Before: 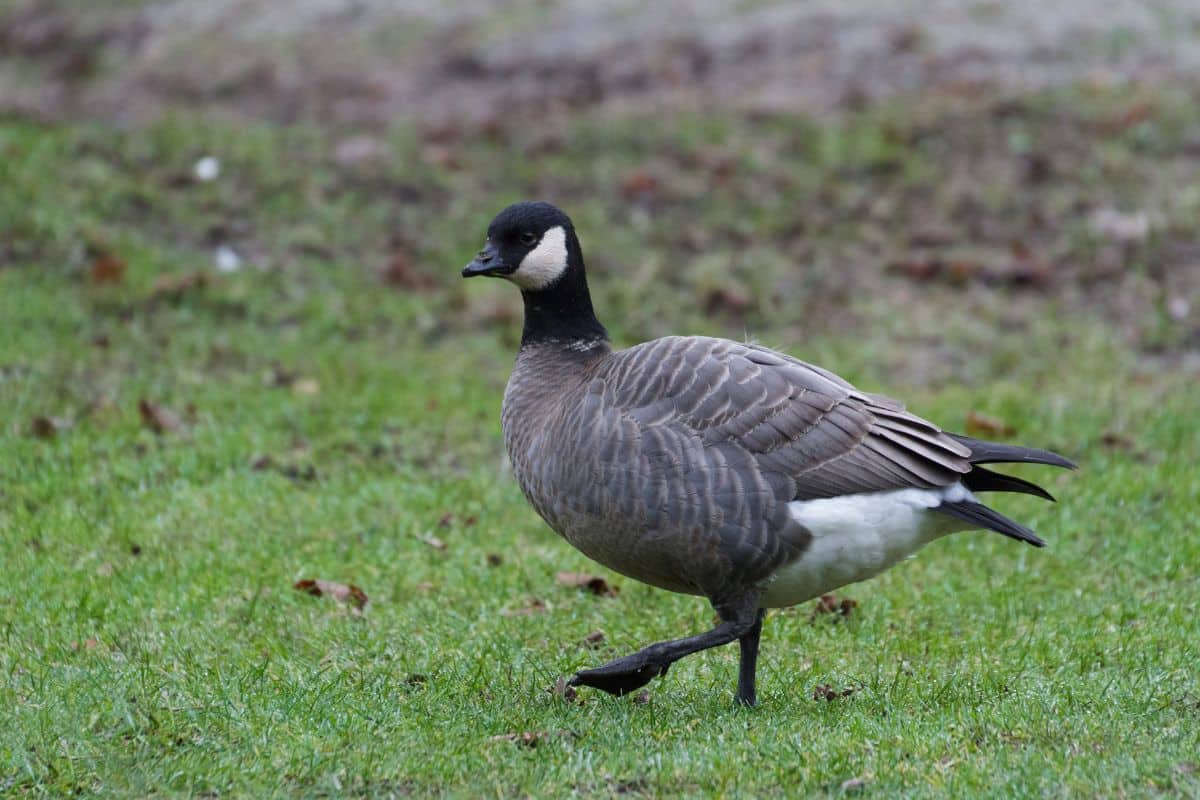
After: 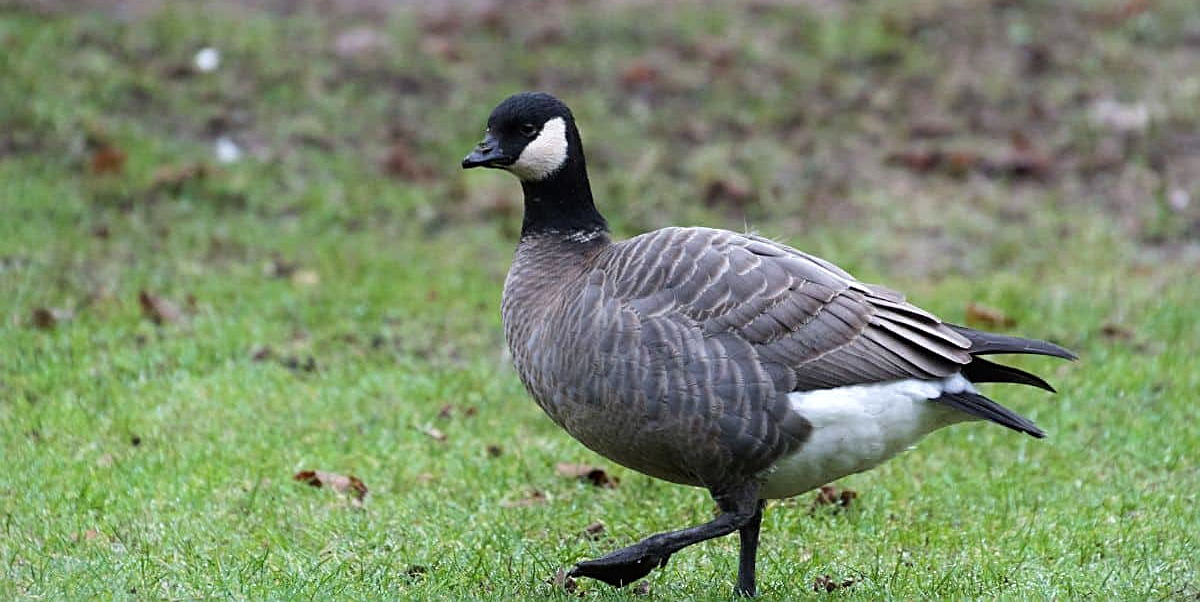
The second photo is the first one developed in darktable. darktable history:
shadows and highlights: highlights 72.46, soften with gaussian
vignetting: fall-off start 91.55%, brightness -0.185, saturation -0.291
crop: top 13.735%, bottom 10.931%
sharpen: on, module defaults
tone equalizer: -8 EV -0.435 EV, -7 EV -0.405 EV, -6 EV -0.366 EV, -5 EV -0.193 EV, -3 EV 0.21 EV, -2 EV 0.35 EV, -1 EV 0.376 EV, +0 EV 0.409 EV, mask exposure compensation -0.498 EV
